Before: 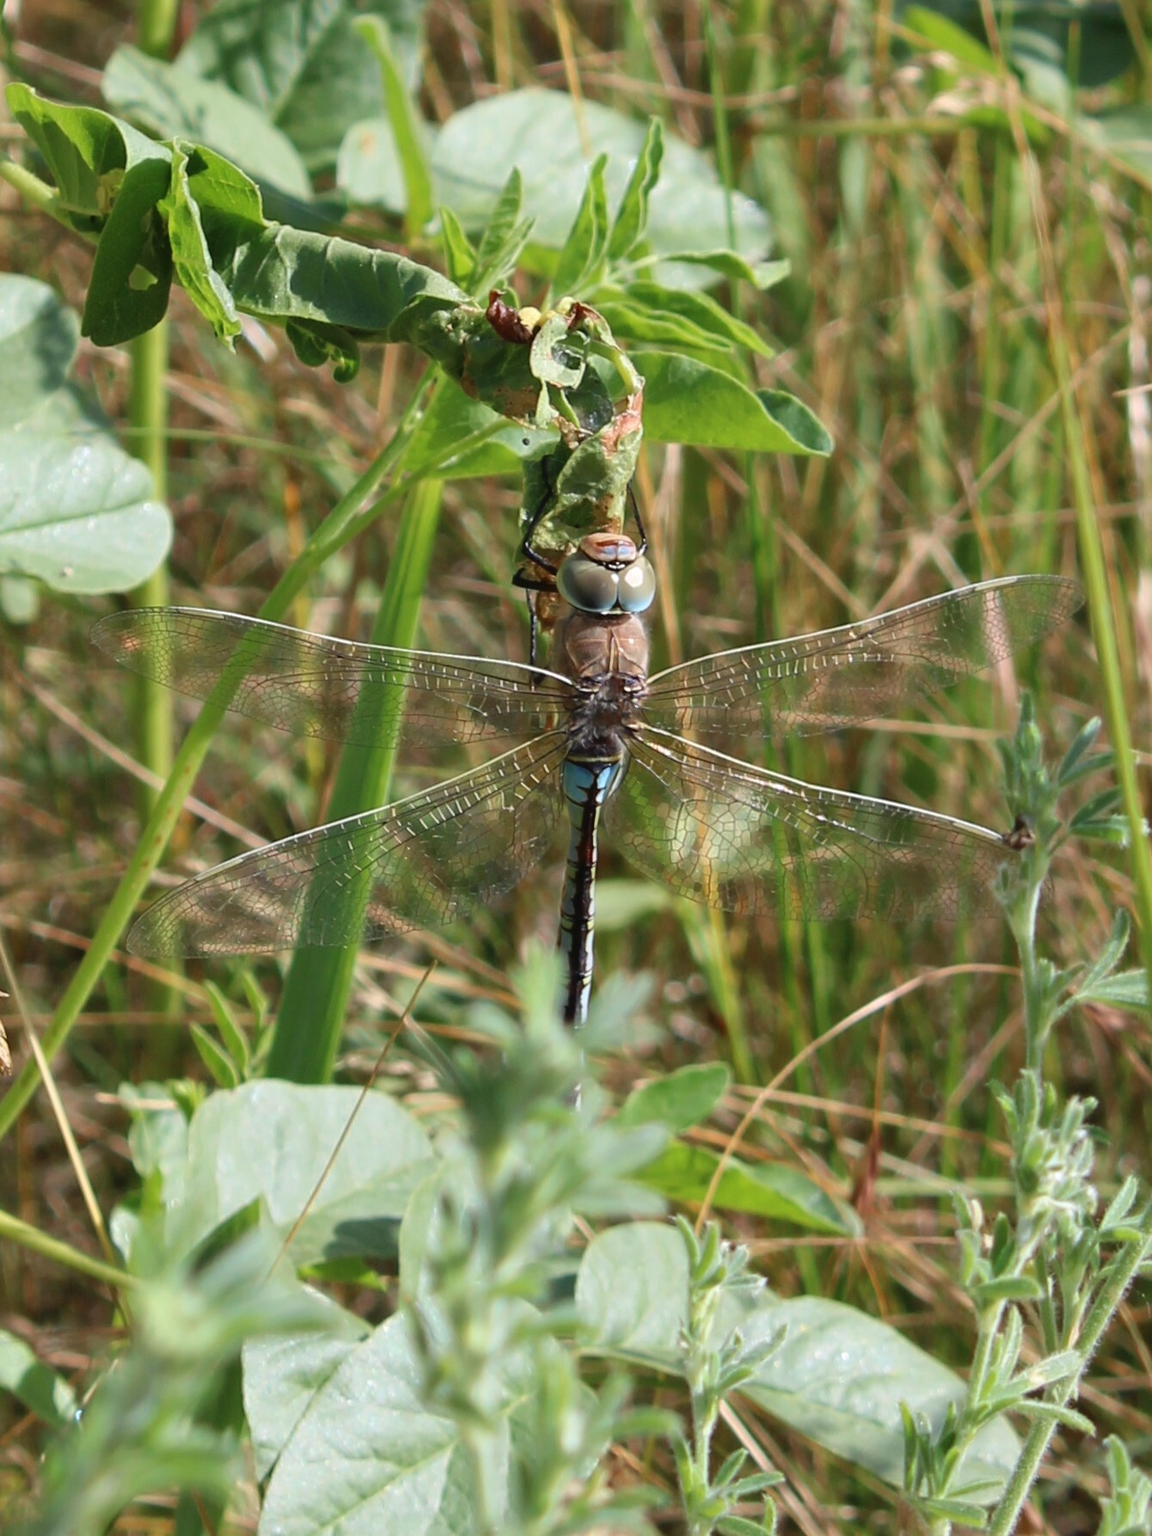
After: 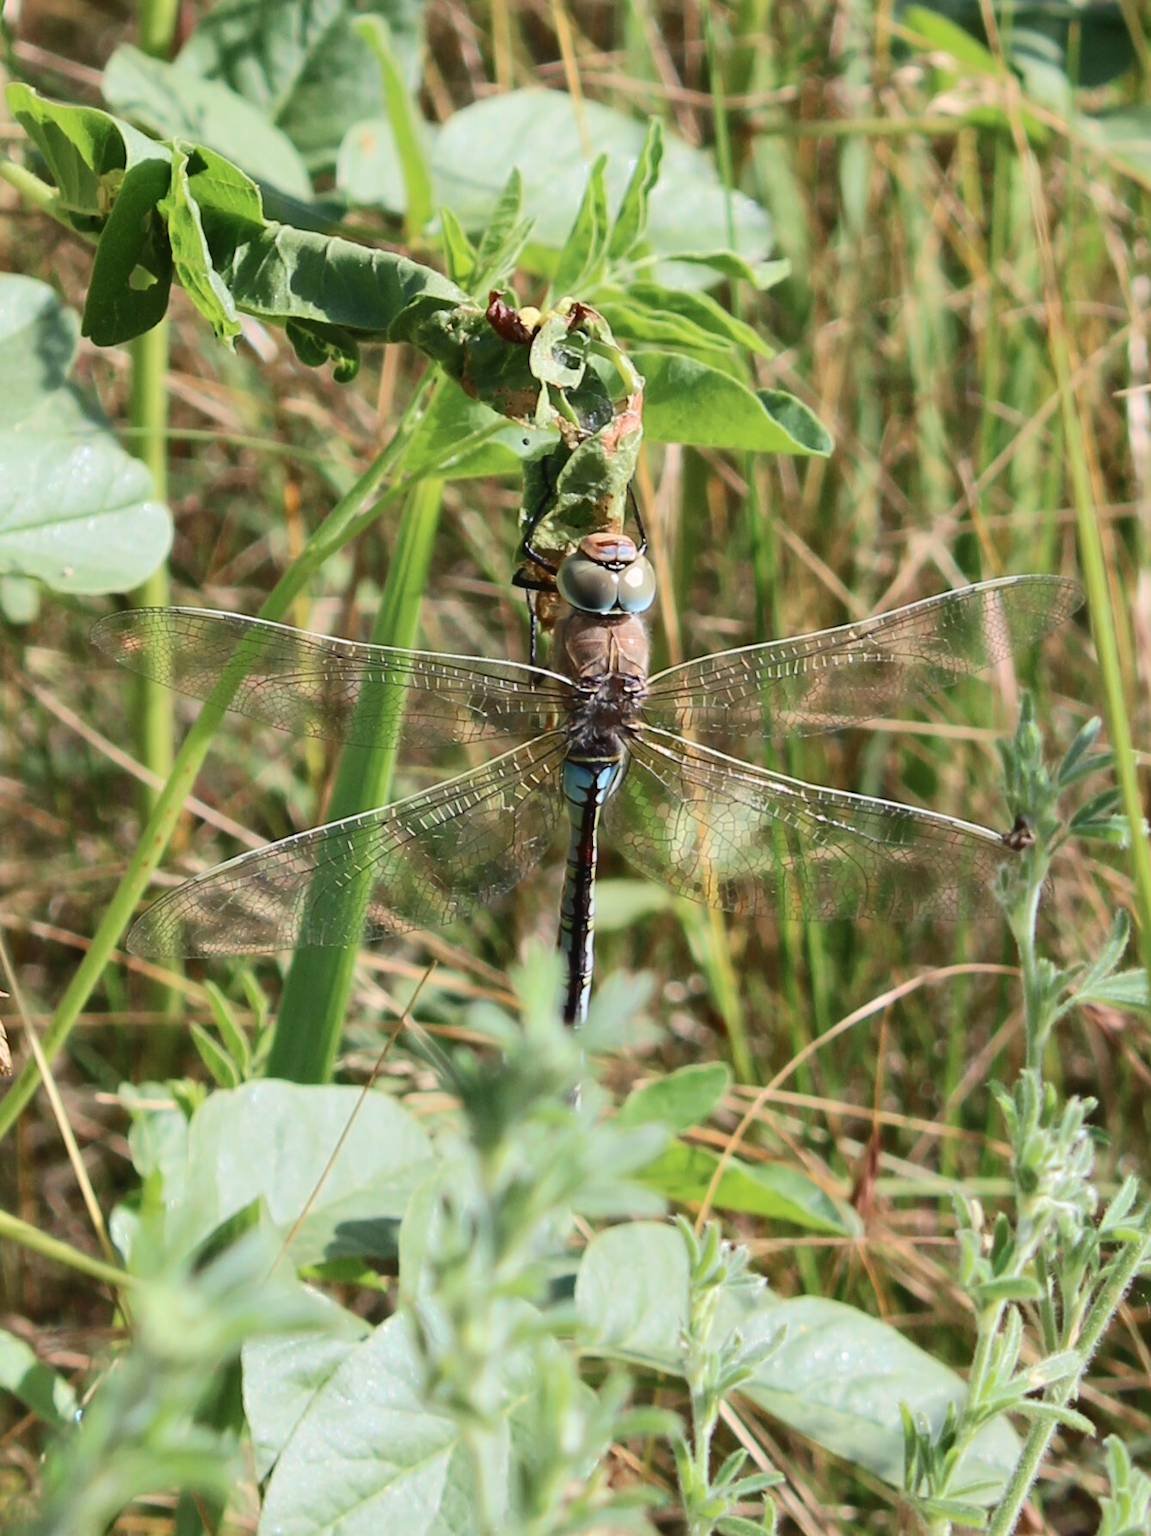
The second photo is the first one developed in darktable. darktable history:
tone curve: curves: ch0 [(0, 0) (0.003, 0.019) (0.011, 0.022) (0.025, 0.029) (0.044, 0.041) (0.069, 0.06) (0.1, 0.09) (0.136, 0.123) (0.177, 0.163) (0.224, 0.206) (0.277, 0.268) (0.335, 0.35) (0.399, 0.436) (0.468, 0.526) (0.543, 0.624) (0.623, 0.713) (0.709, 0.779) (0.801, 0.845) (0.898, 0.912) (1, 1)], color space Lab, independent channels, preserve colors none
